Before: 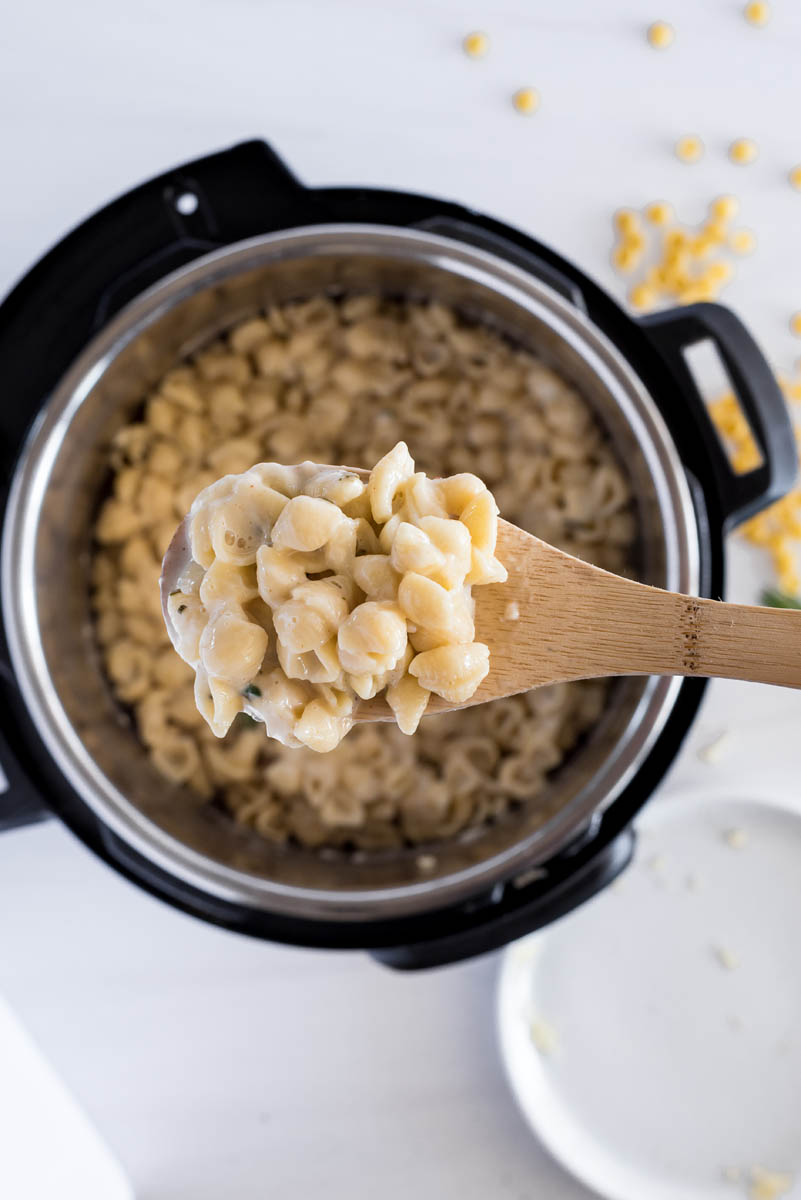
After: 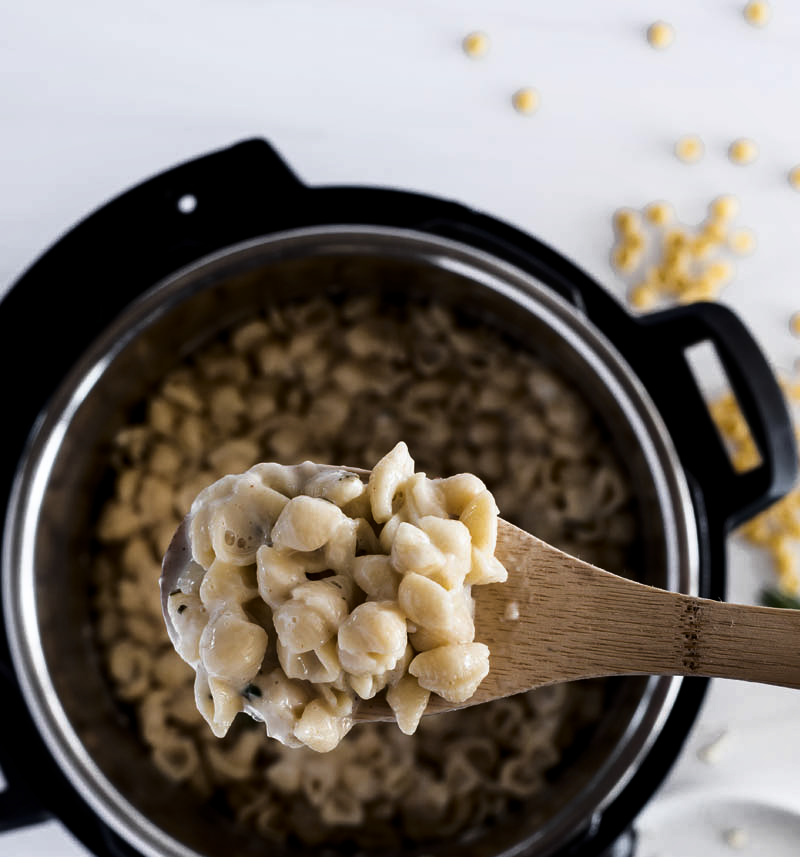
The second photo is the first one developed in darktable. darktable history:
crop: bottom 28.576%
shadows and highlights: shadows -62.32, white point adjustment -5.22, highlights 61.59
levels: mode automatic, black 8.58%, gray 59.42%, levels [0, 0.445, 1]
